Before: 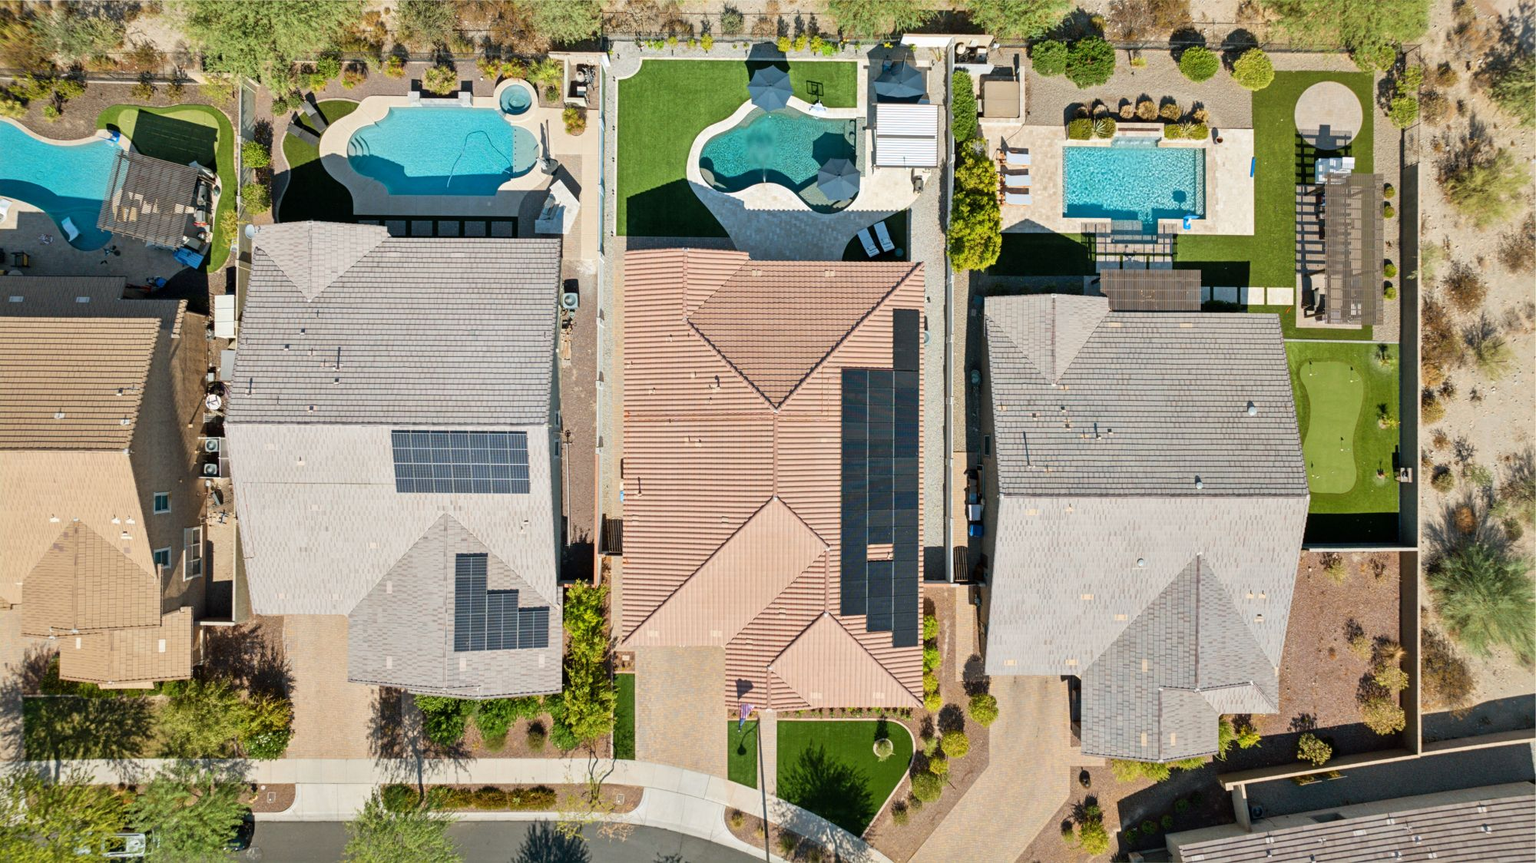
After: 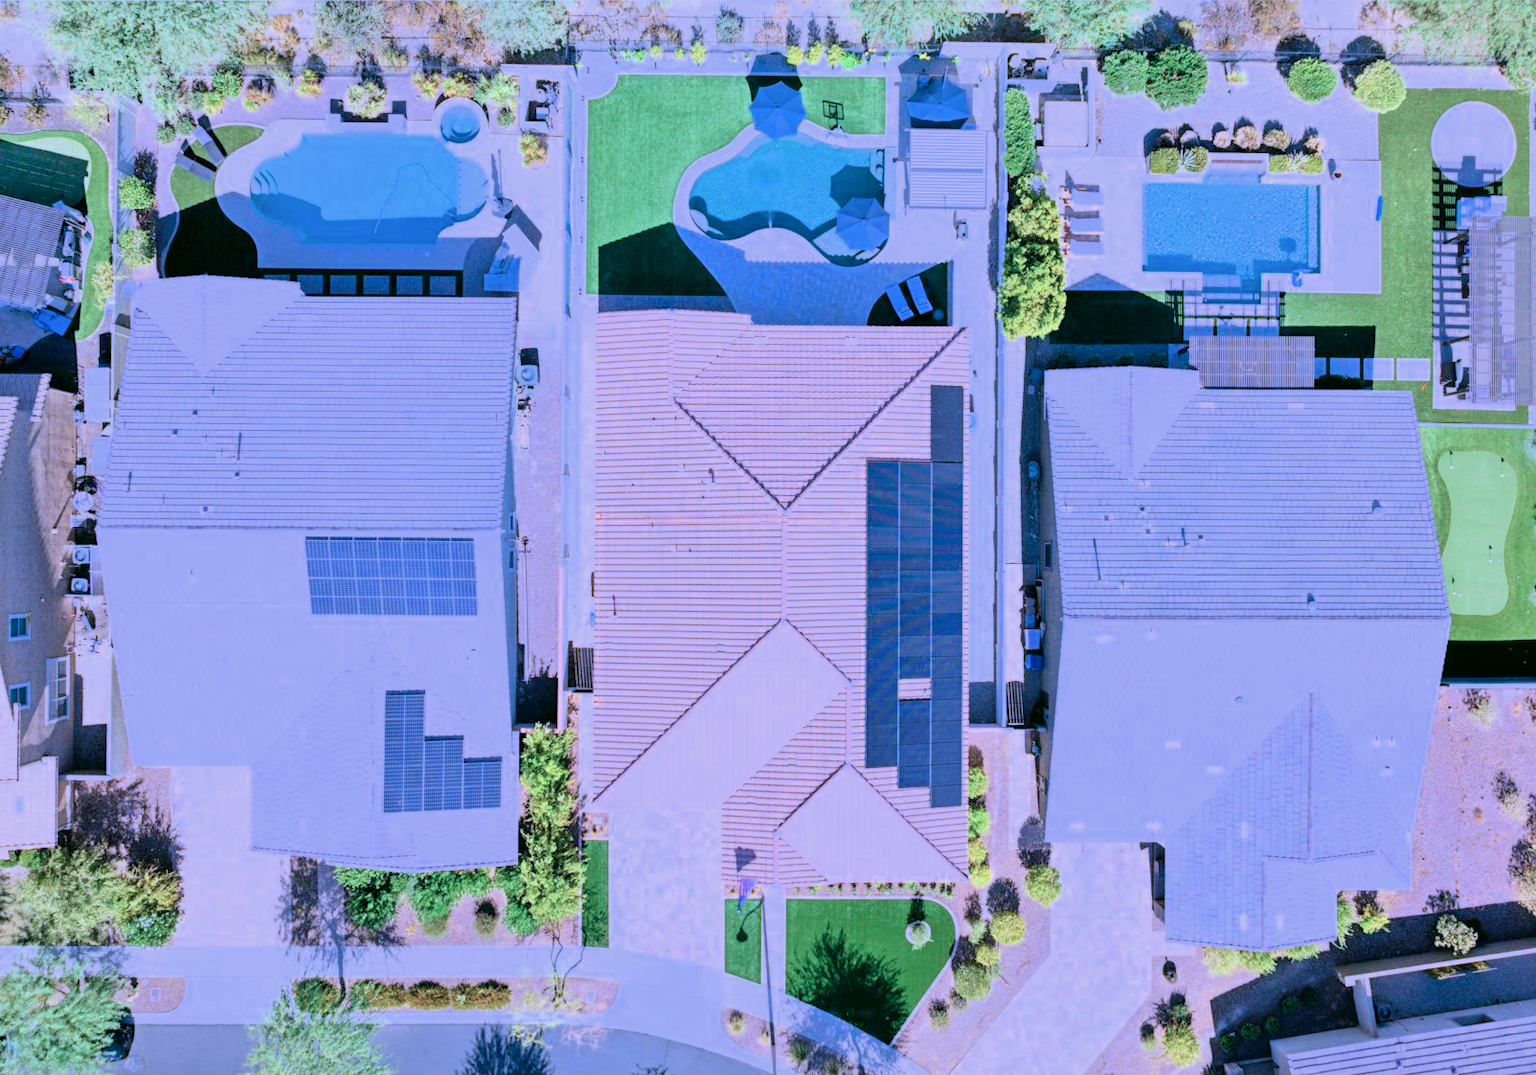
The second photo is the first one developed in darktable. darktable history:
color calibration: output R [1.063, -0.012, -0.003, 0], output B [-0.079, 0.047, 1, 0], illuminant custom, x 0.46, y 0.43, temperature 2642.66 K
filmic rgb: black relative exposure -7.65 EV, white relative exposure 4.56 EV, hardness 3.61, color science v6 (2022)
exposure: black level correction 0, exposure 1.1 EV, compensate exposure bias true, compensate highlight preservation false
crop and rotate: left 9.597%, right 10.195%
color correction: highlights a* 4.02, highlights b* 4.98, shadows a* -7.55, shadows b* 4.98
